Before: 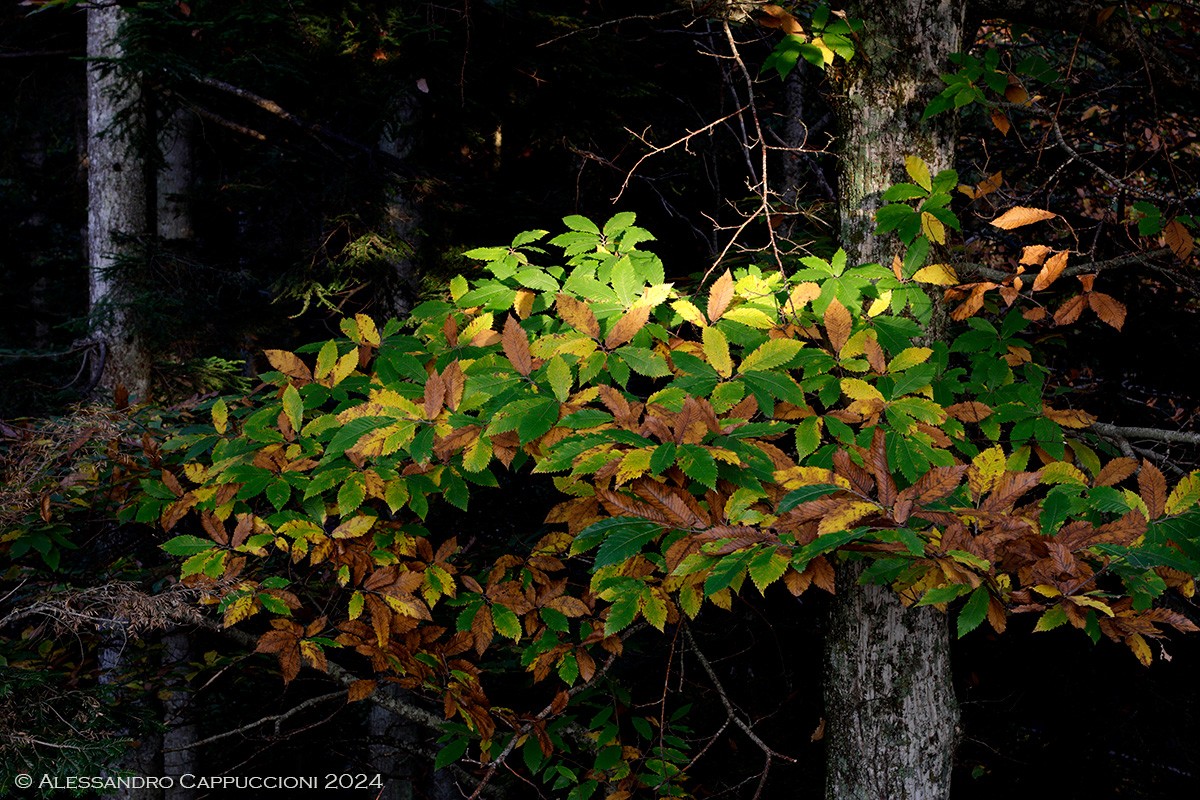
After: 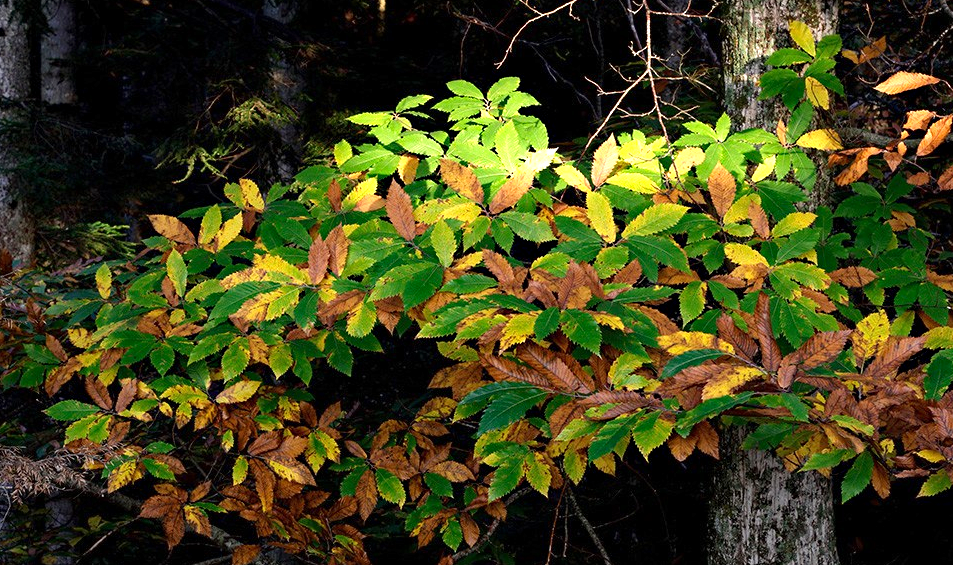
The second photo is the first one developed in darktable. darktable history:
crop: left 9.712%, top 16.928%, right 10.845%, bottom 12.332%
exposure: exposure 0.781 EV, compensate highlight preservation false
haze removal: compatibility mode true, adaptive false
